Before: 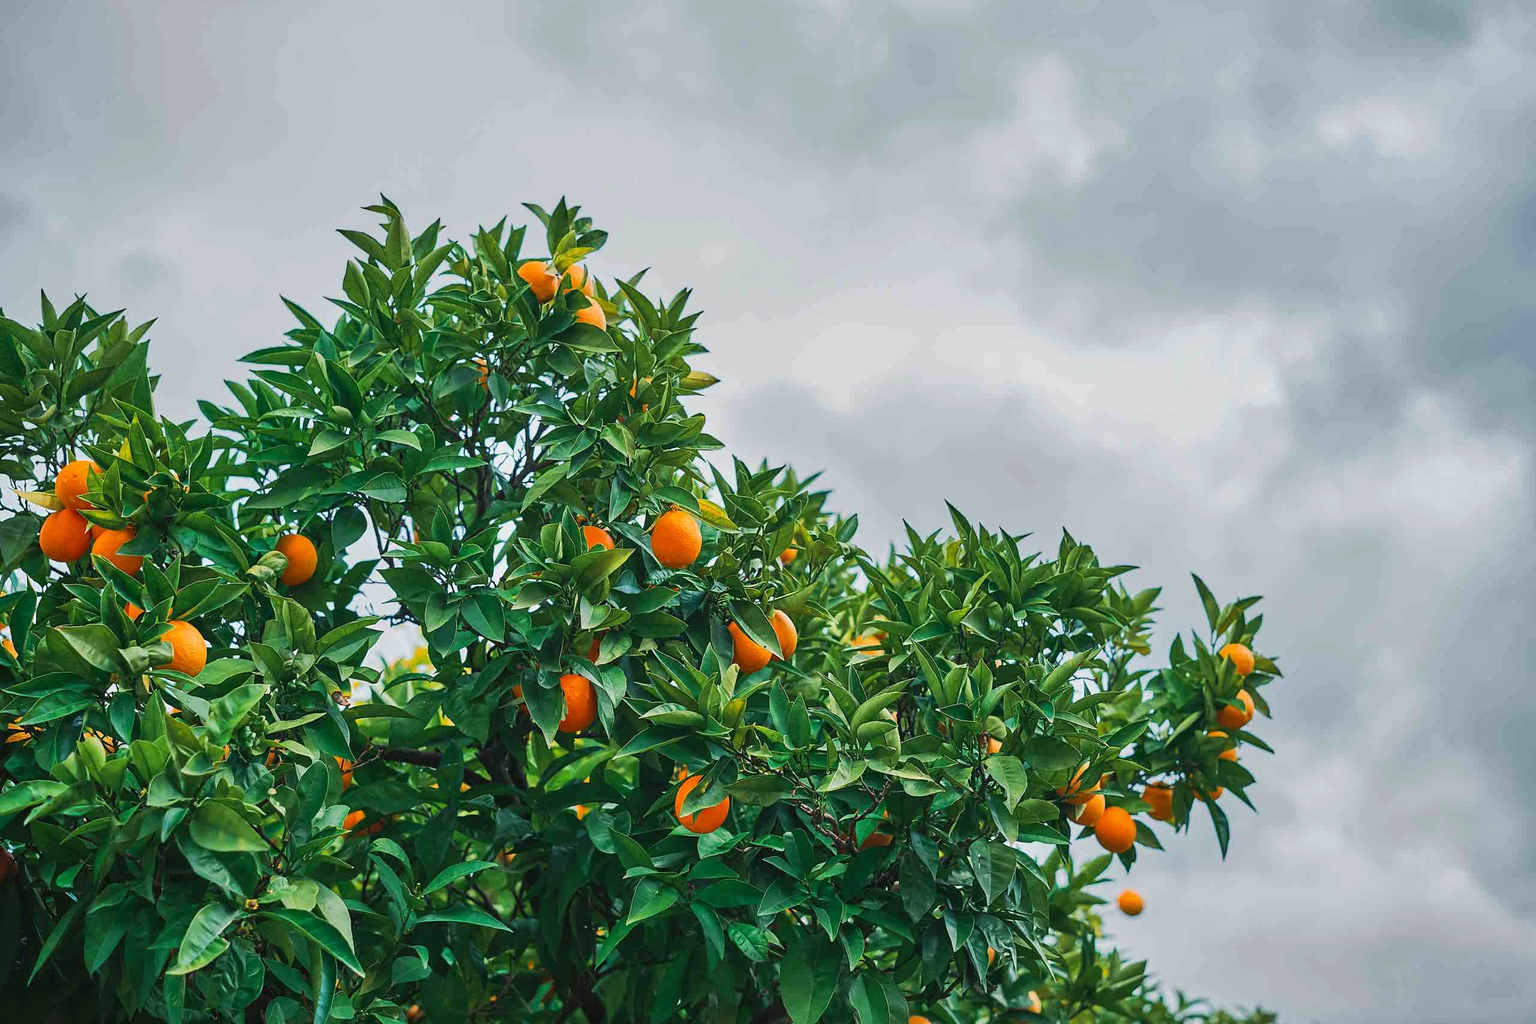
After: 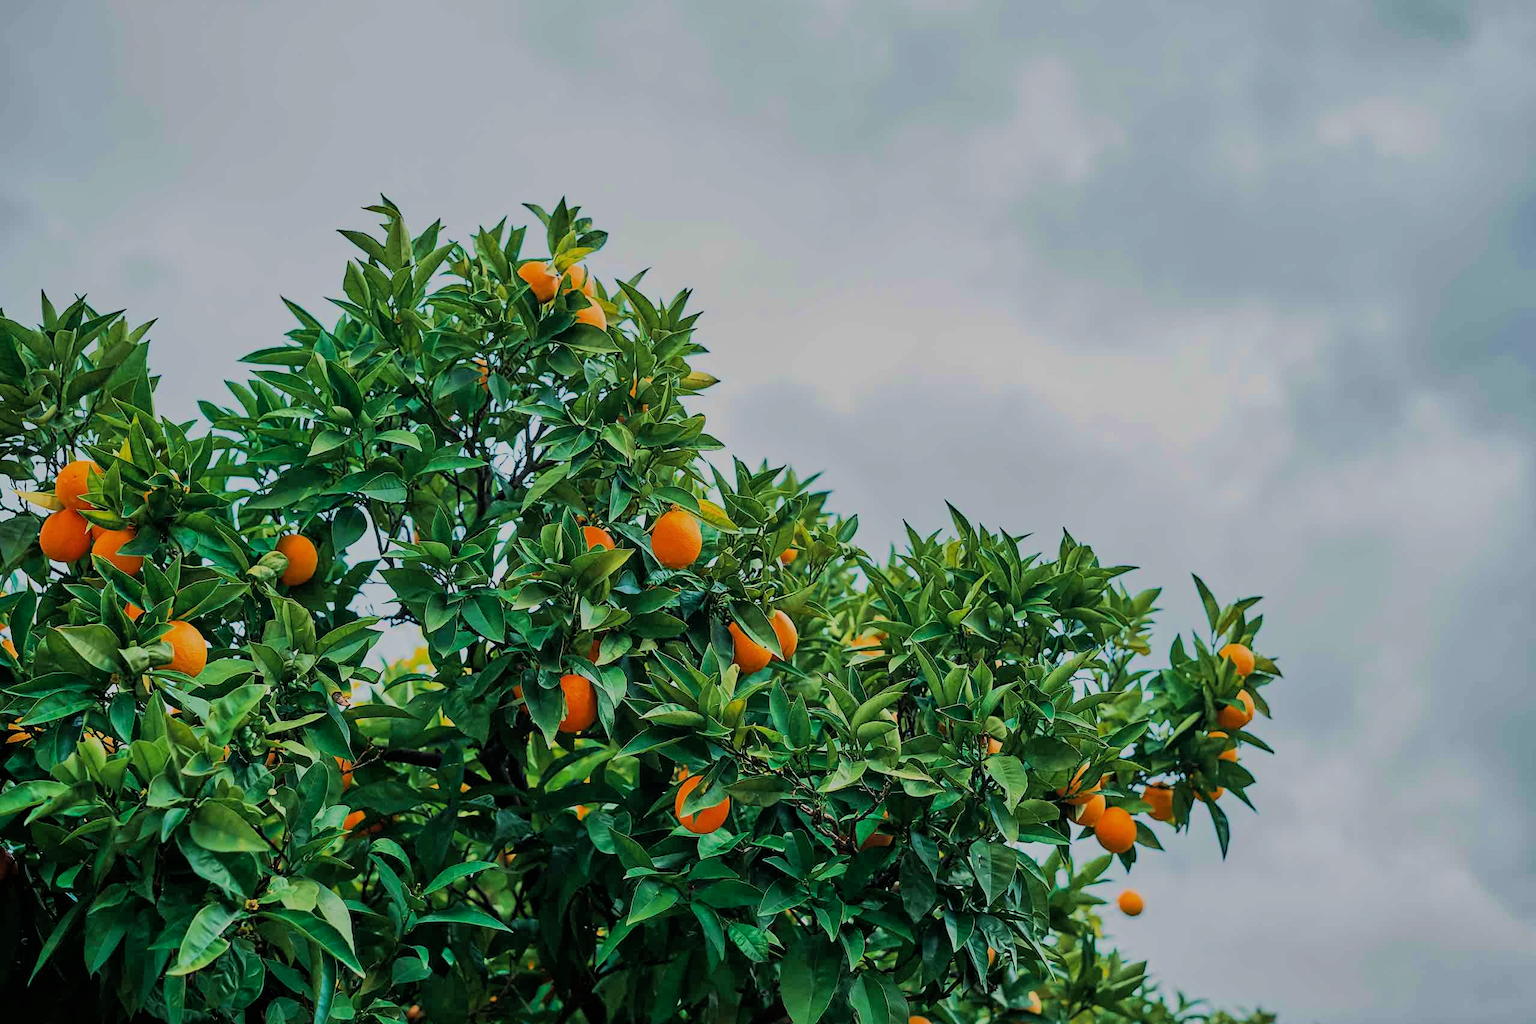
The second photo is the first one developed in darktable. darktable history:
filmic rgb: black relative exposure -6.15 EV, white relative exposure 6.96 EV, hardness 2.23, color science v6 (2022)
velvia: strength 17%
